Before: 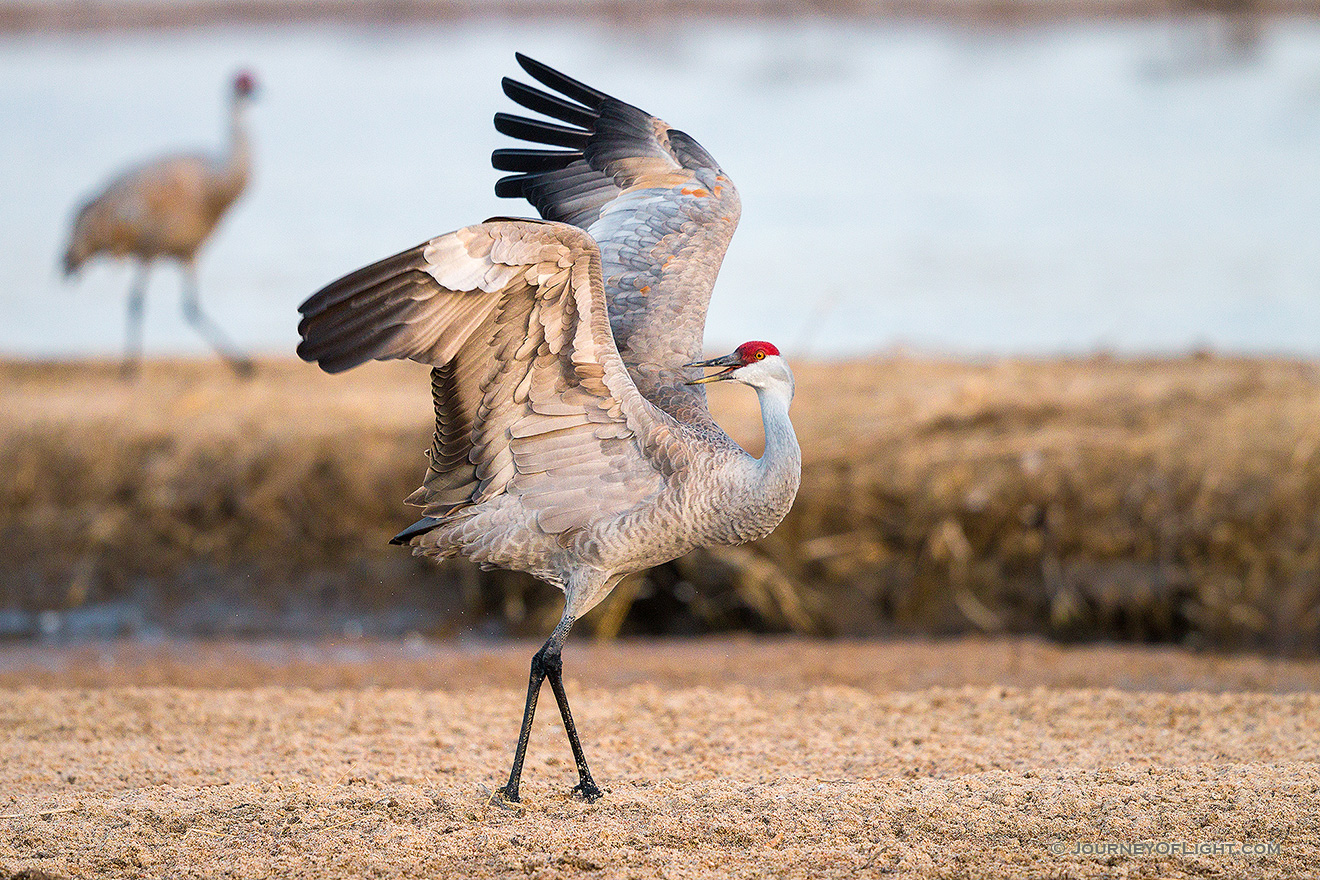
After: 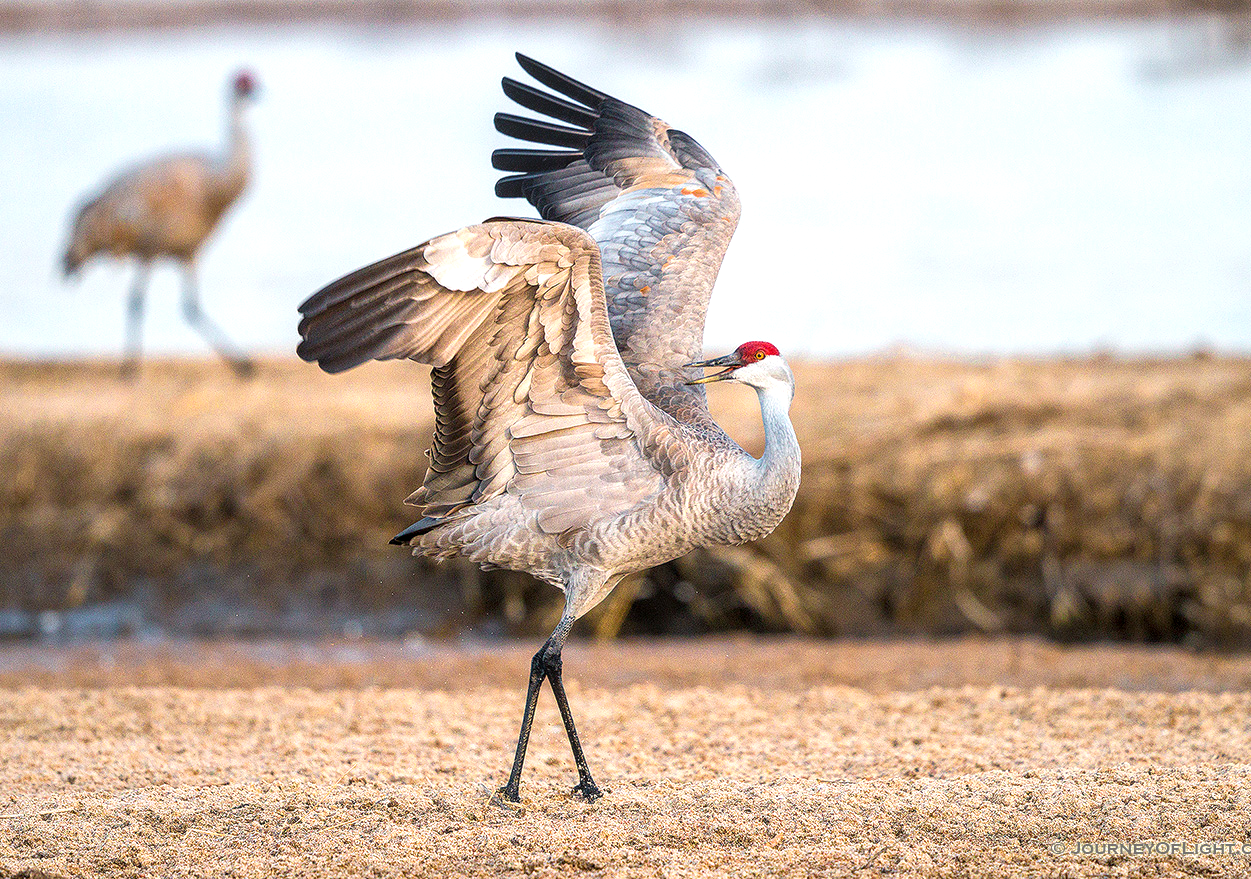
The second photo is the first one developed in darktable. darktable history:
exposure: exposure 0.376 EV, compensate highlight preservation false
local contrast: on, module defaults
crop and rotate: right 5.167%
